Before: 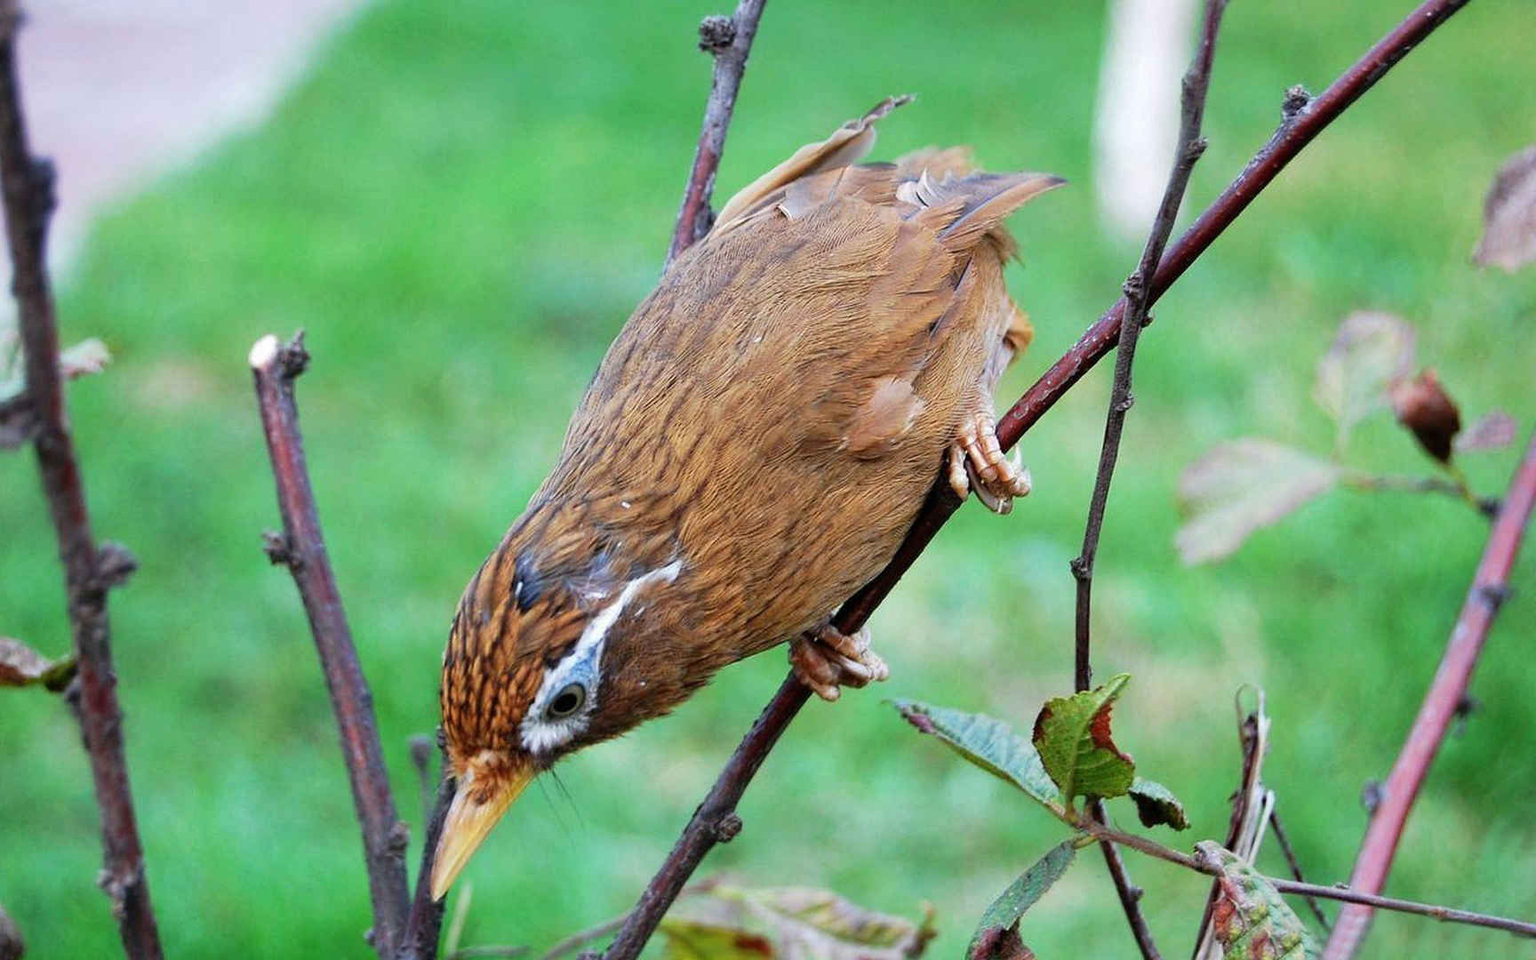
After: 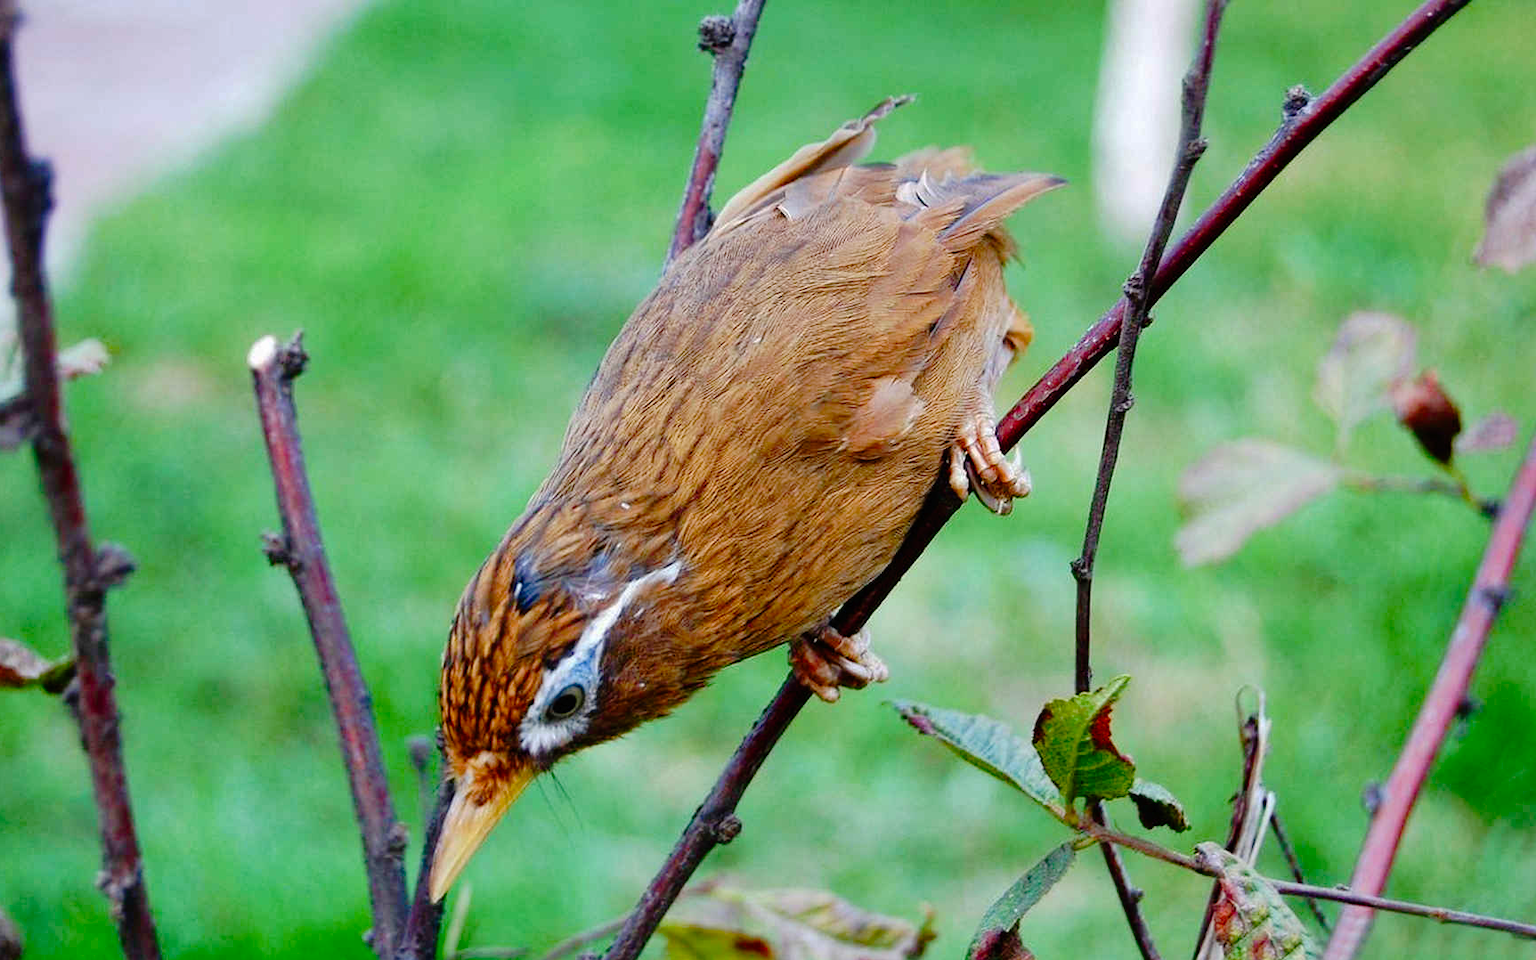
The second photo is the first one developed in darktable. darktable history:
crop and rotate: left 0.126%
tone curve: curves: ch0 [(0, 0) (0.003, 0.008) (0.011, 0.01) (0.025, 0.012) (0.044, 0.023) (0.069, 0.033) (0.1, 0.046) (0.136, 0.075) (0.177, 0.116) (0.224, 0.171) (0.277, 0.235) (0.335, 0.312) (0.399, 0.397) (0.468, 0.466) (0.543, 0.54) (0.623, 0.62) (0.709, 0.701) (0.801, 0.782) (0.898, 0.877) (1, 1)], preserve colors none
color balance rgb: perceptual saturation grading › global saturation 20%, perceptual saturation grading › highlights -25%, perceptual saturation grading › shadows 50%
